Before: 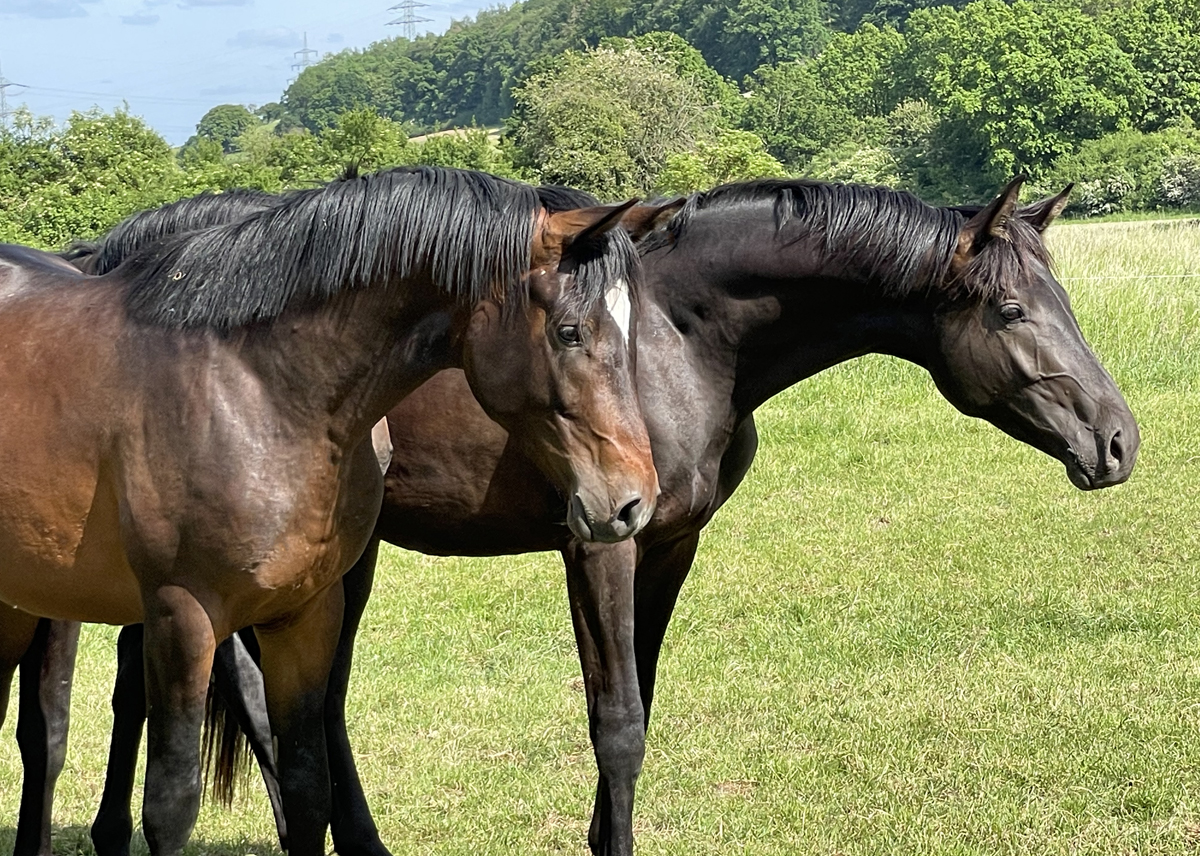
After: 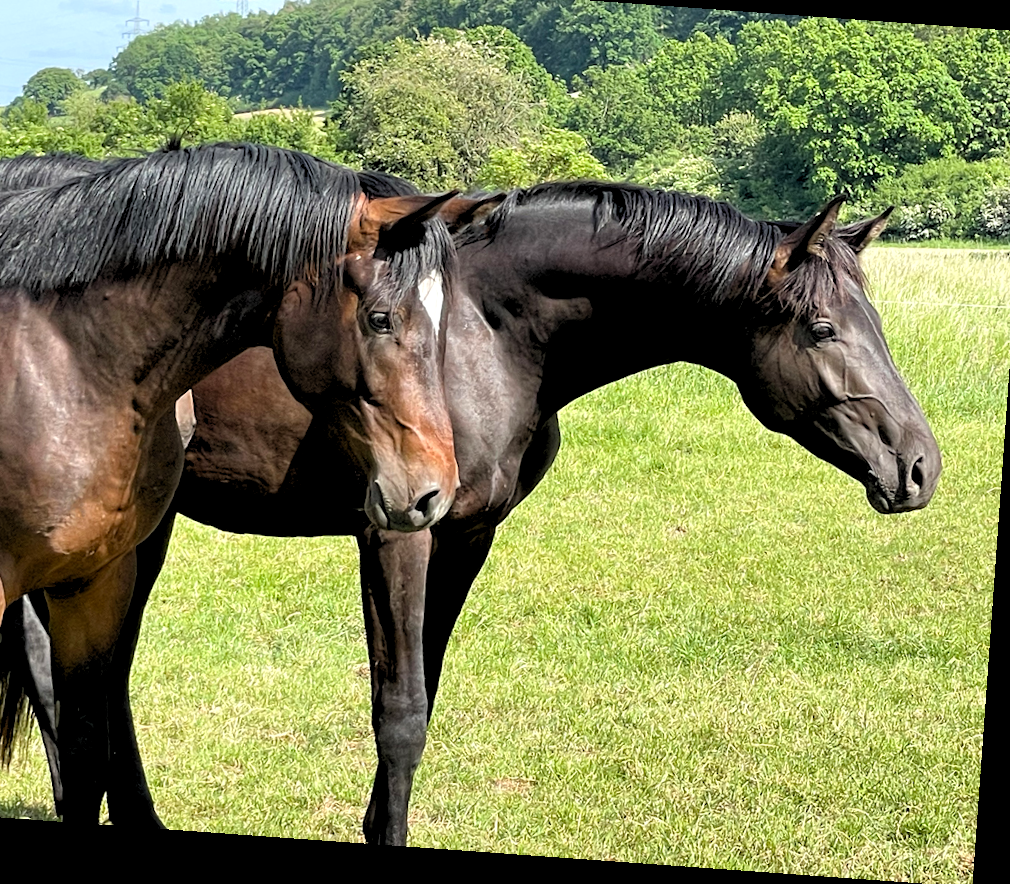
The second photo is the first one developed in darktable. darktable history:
white balance: emerald 1
rgb levels: levels [[0.01, 0.419, 0.839], [0, 0.5, 1], [0, 0.5, 1]]
crop and rotate: left 17.959%, top 5.771%, right 1.742%
rotate and perspective: rotation 4.1°, automatic cropping off
